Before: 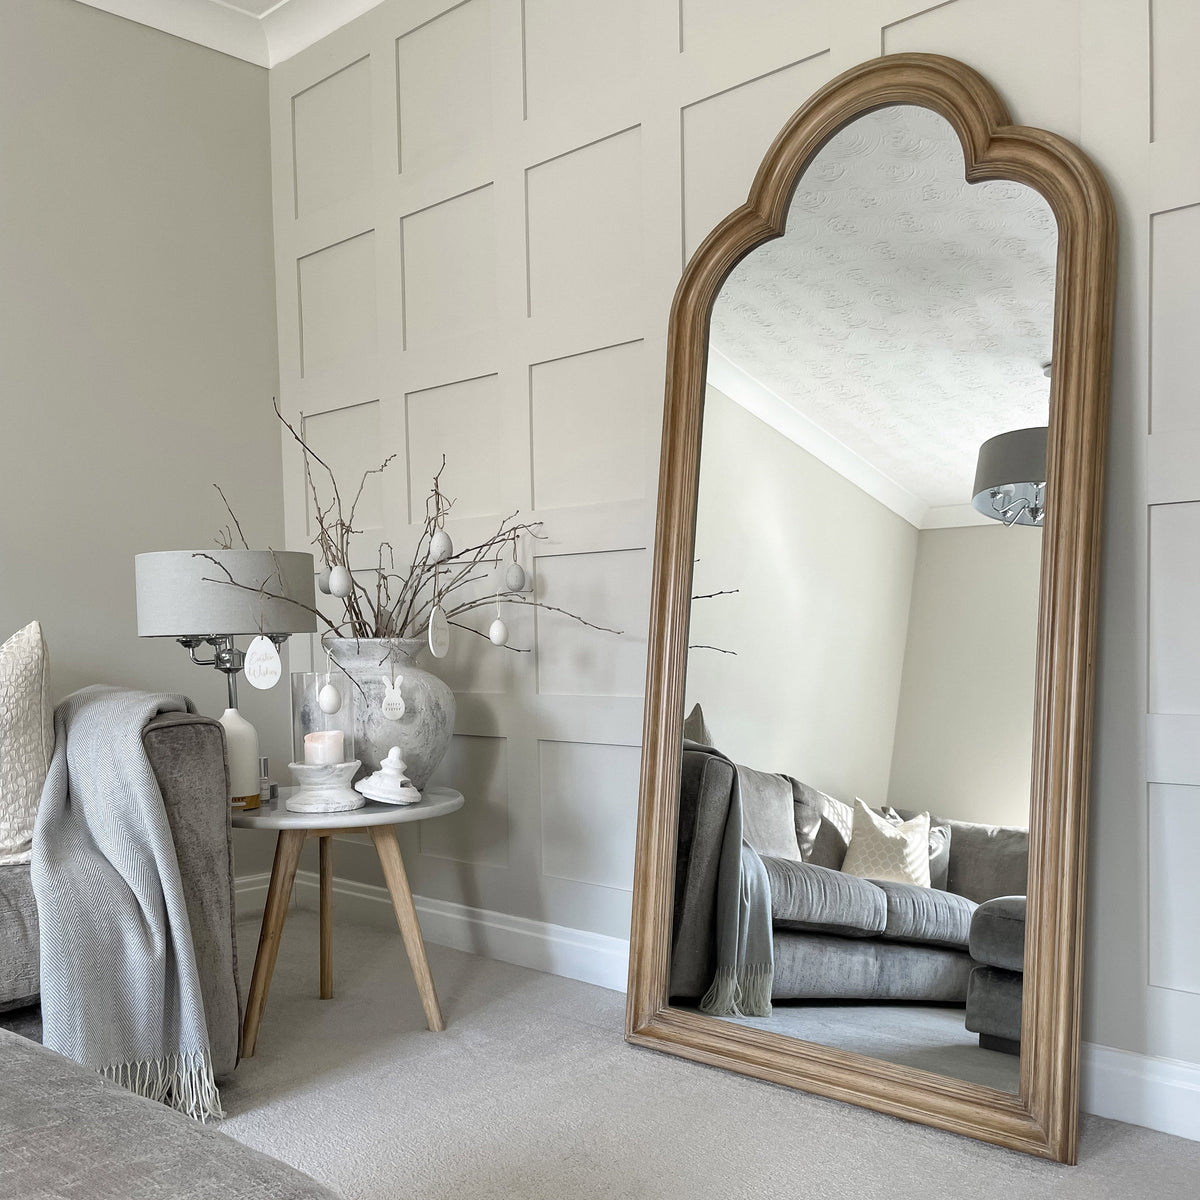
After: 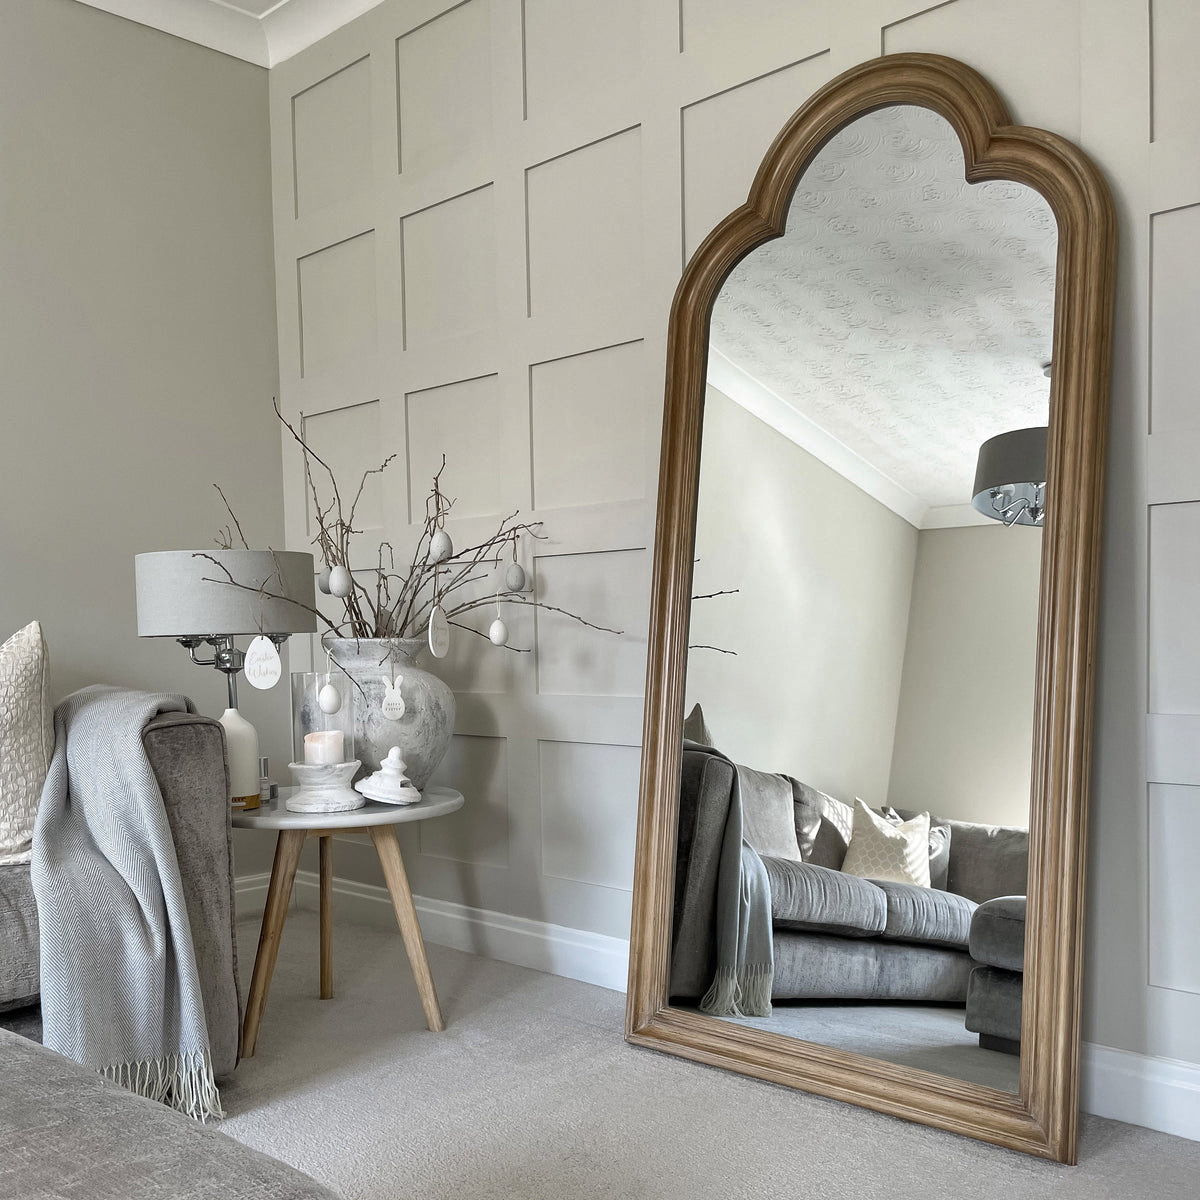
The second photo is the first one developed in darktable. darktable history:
shadows and highlights: white point adjustment 0.059, soften with gaussian
